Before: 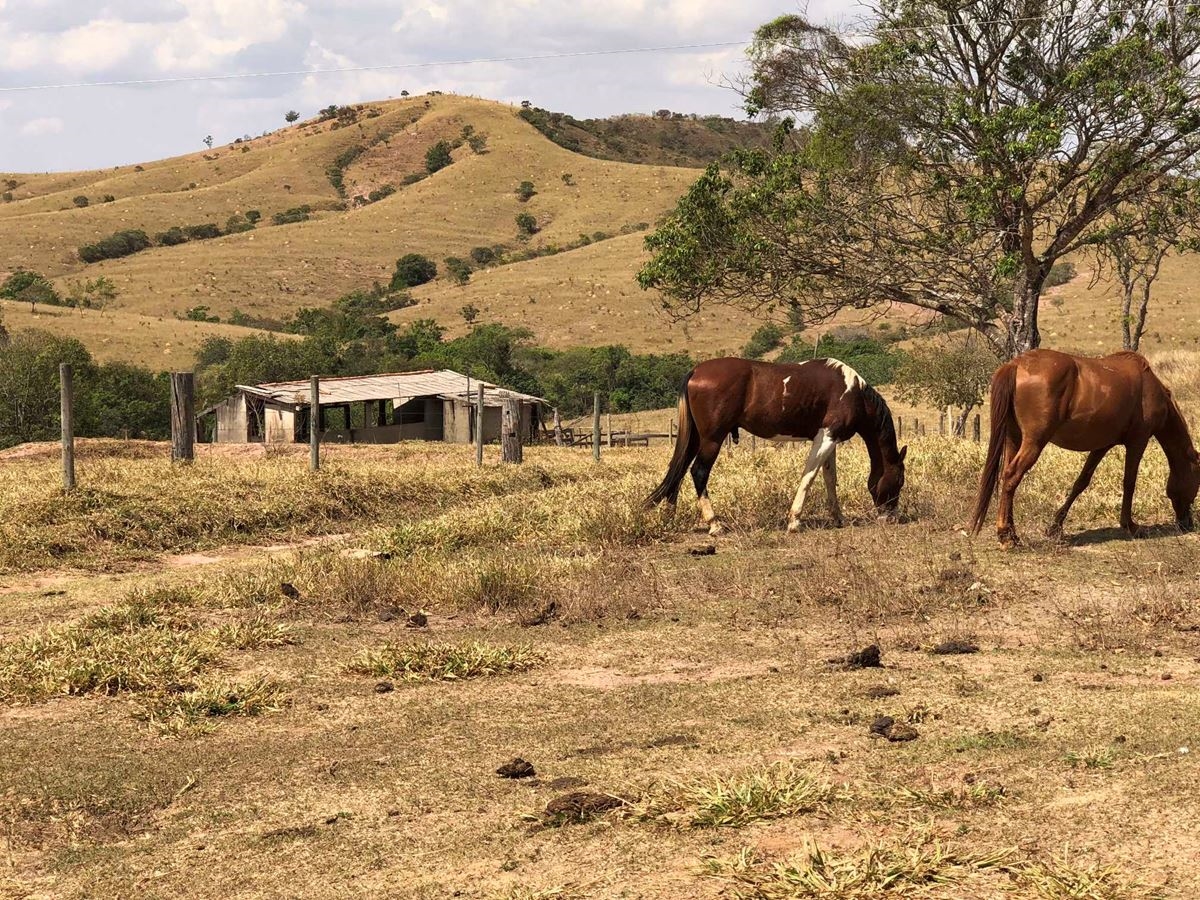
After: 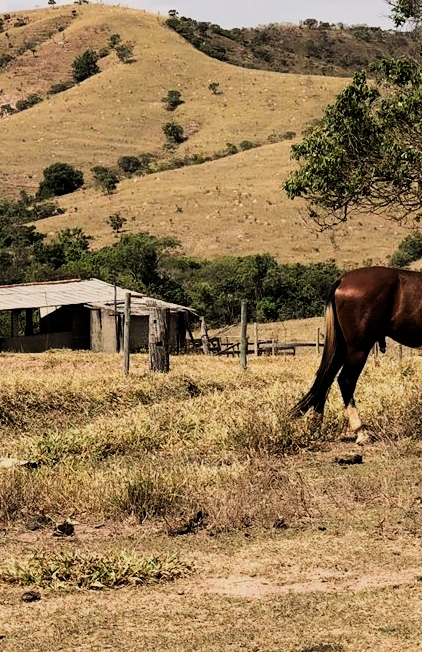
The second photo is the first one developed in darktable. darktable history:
crop and rotate: left 29.476%, top 10.214%, right 35.32%, bottom 17.333%
filmic rgb: black relative exposure -5 EV, hardness 2.88, contrast 1.4, highlights saturation mix -30%
